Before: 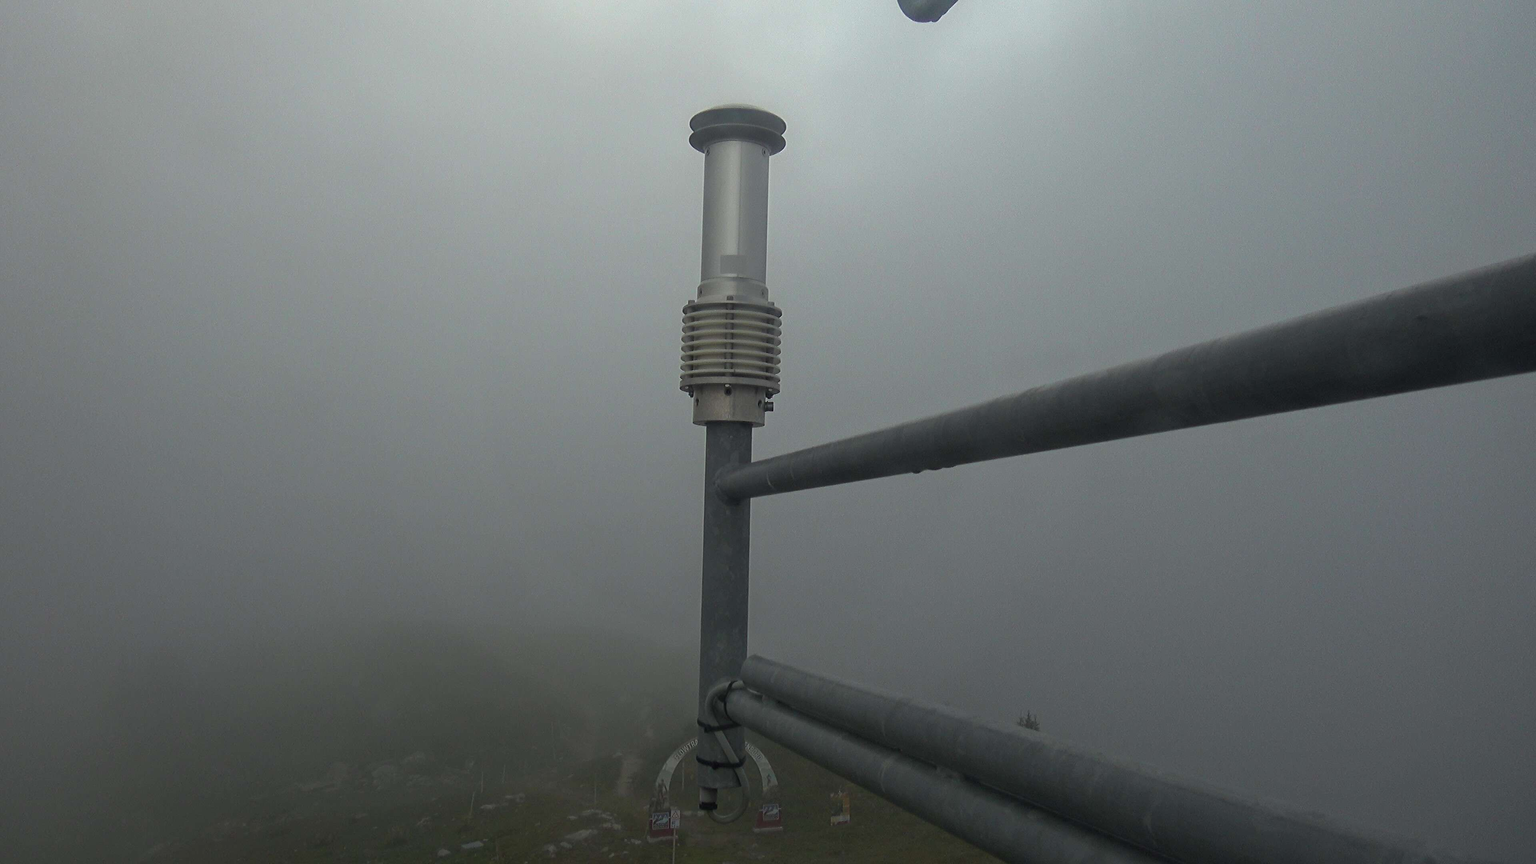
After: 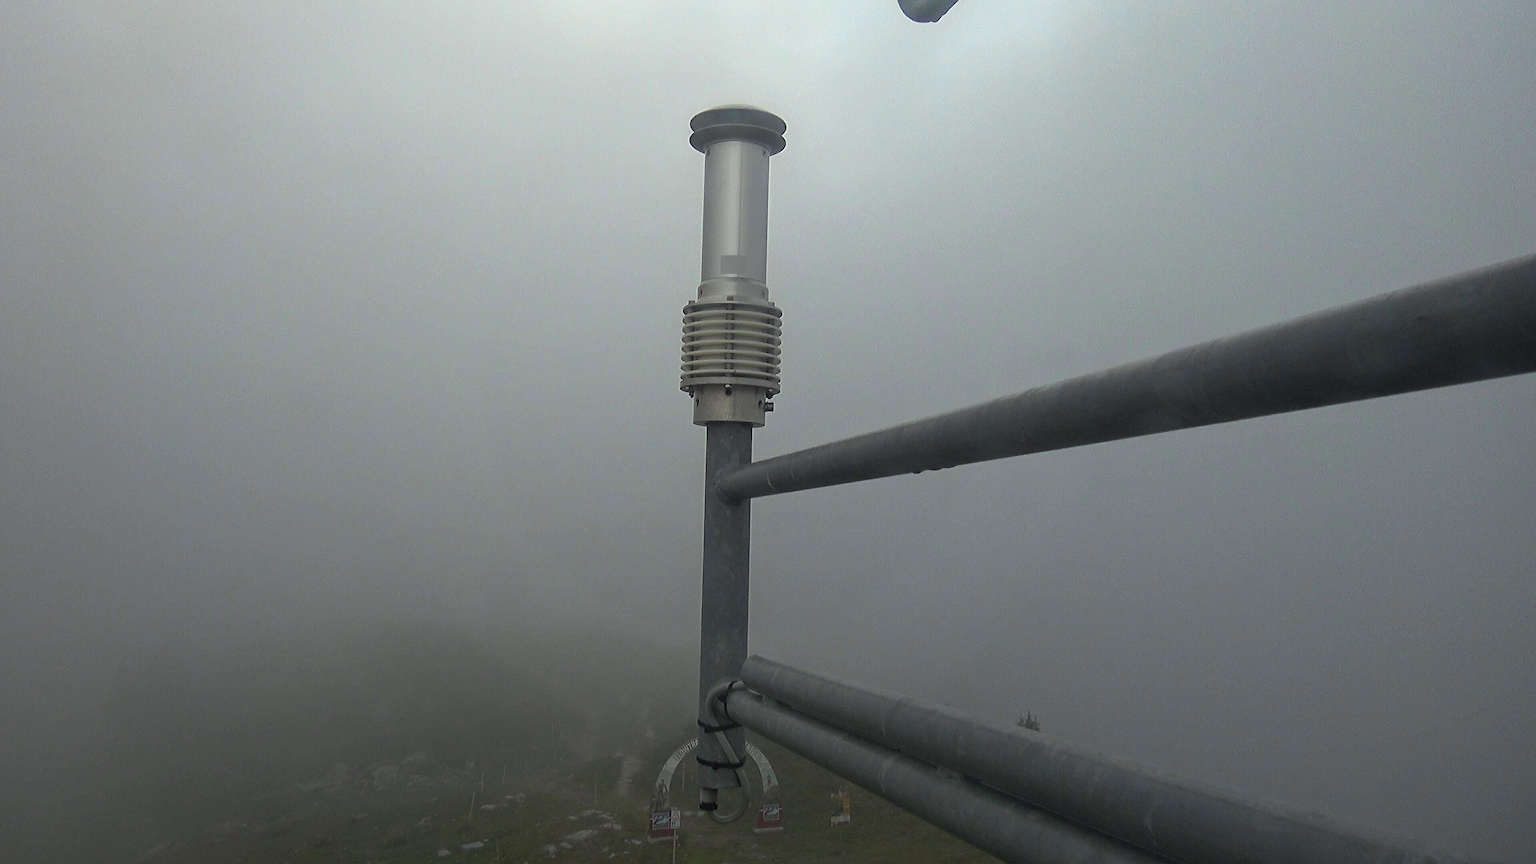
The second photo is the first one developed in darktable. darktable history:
sharpen: on, module defaults
base curve: curves: ch0 [(0, 0) (0.666, 0.806) (1, 1)]
